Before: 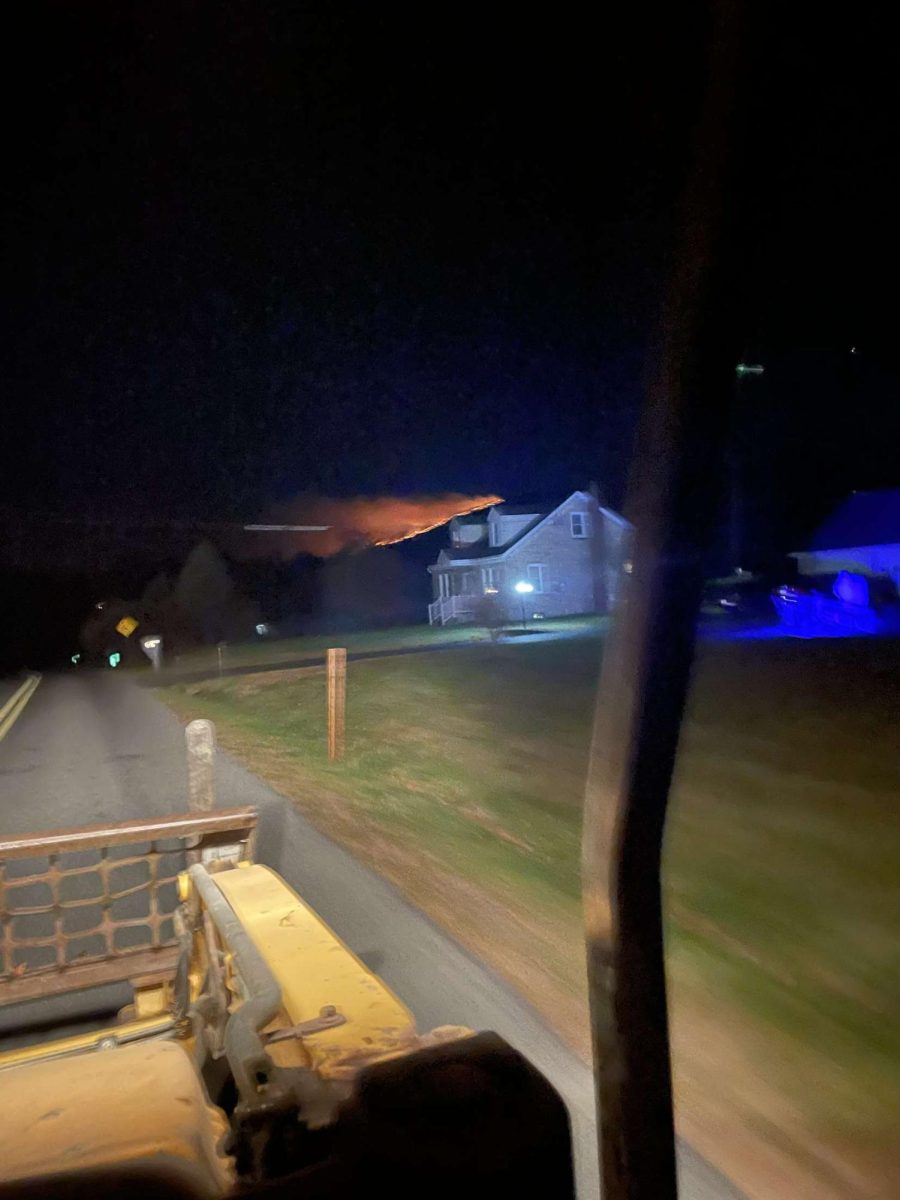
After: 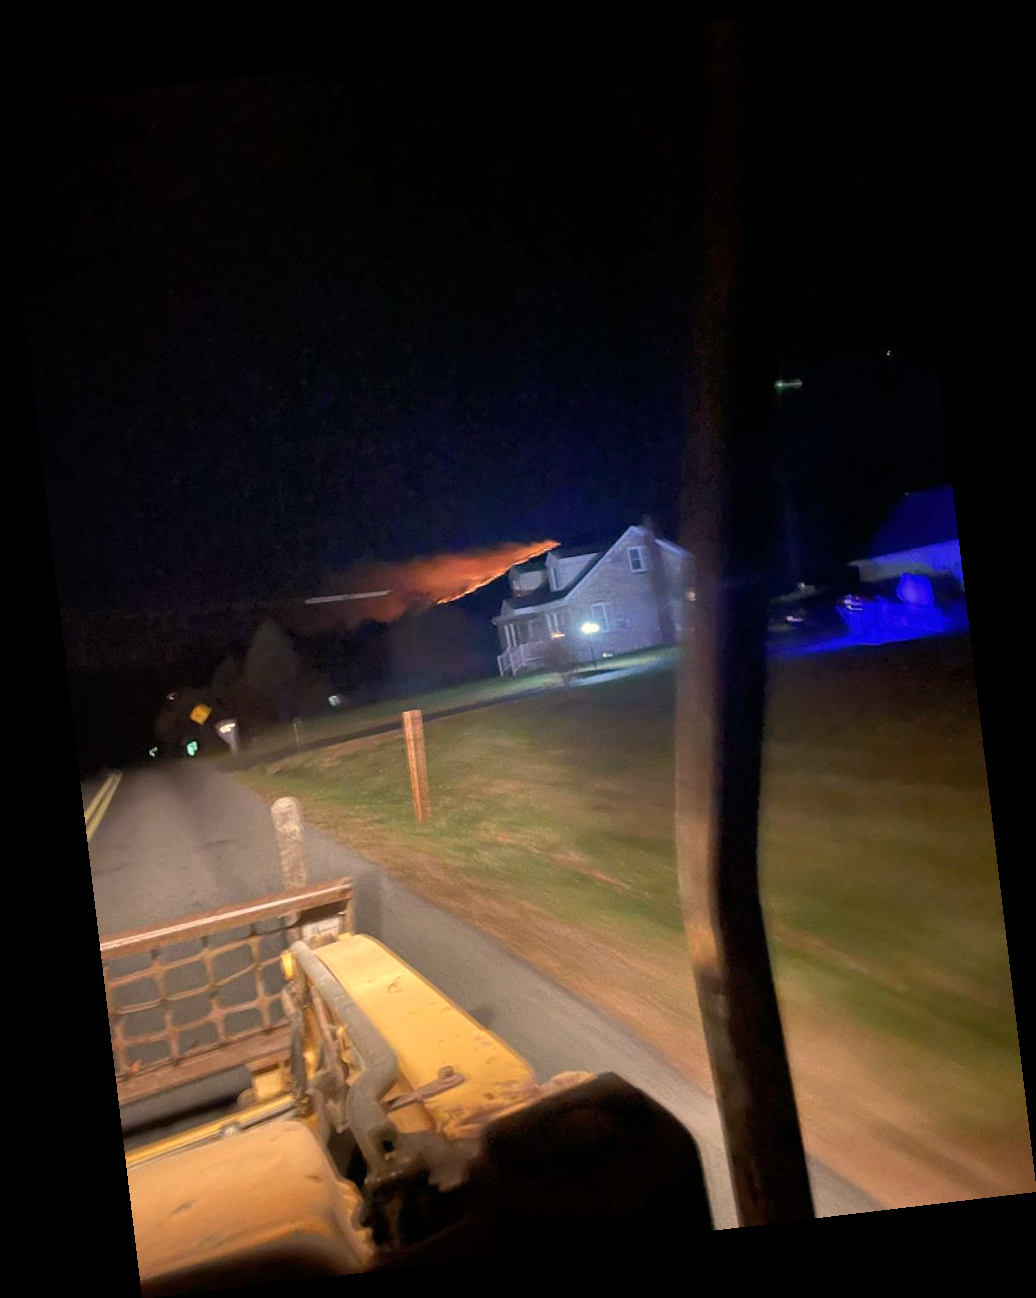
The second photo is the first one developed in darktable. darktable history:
rotate and perspective: rotation -6.83°, automatic cropping off
white balance: red 1.127, blue 0.943
